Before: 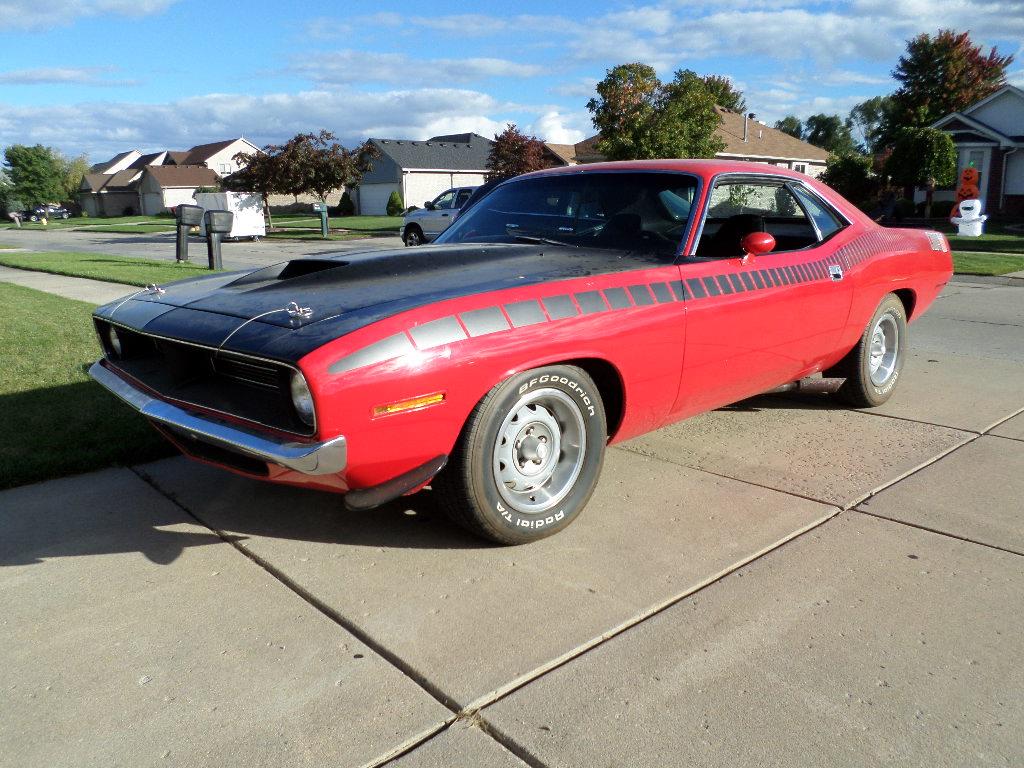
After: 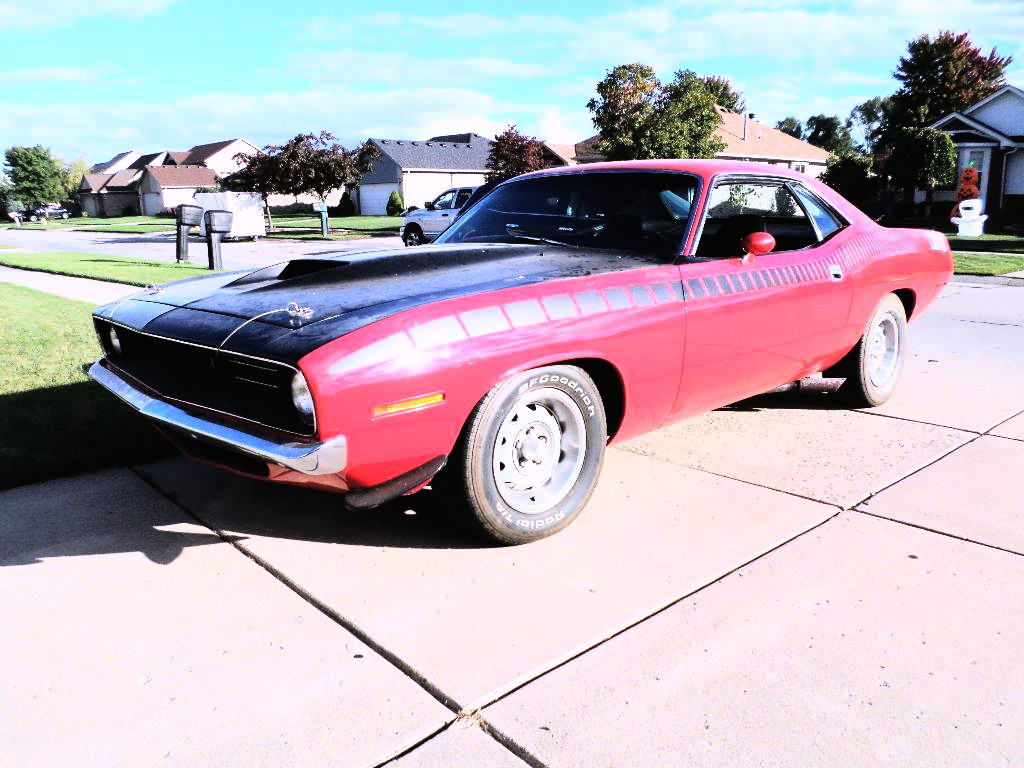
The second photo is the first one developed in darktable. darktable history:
exposure: black level correction -0.005, exposure 0.054 EV, compensate highlight preservation false
white balance: red 1.042, blue 1.17
rgb curve: curves: ch0 [(0, 0) (0.21, 0.15) (0.24, 0.21) (0.5, 0.75) (0.75, 0.96) (0.89, 0.99) (1, 1)]; ch1 [(0, 0.02) (0.21, 0.13) (0.25, 0.2) (0.5, 0.67) (0.75, 0.9) (0.89, 0.97) (1, 1)]; ch2 [(0, 0.02) (0.21, 0.13) (0.25, 0.2) (0.5, 0.67) (0.75, 0.9) (0.89, 0.97) (1, 1)], compensate middle gray true
